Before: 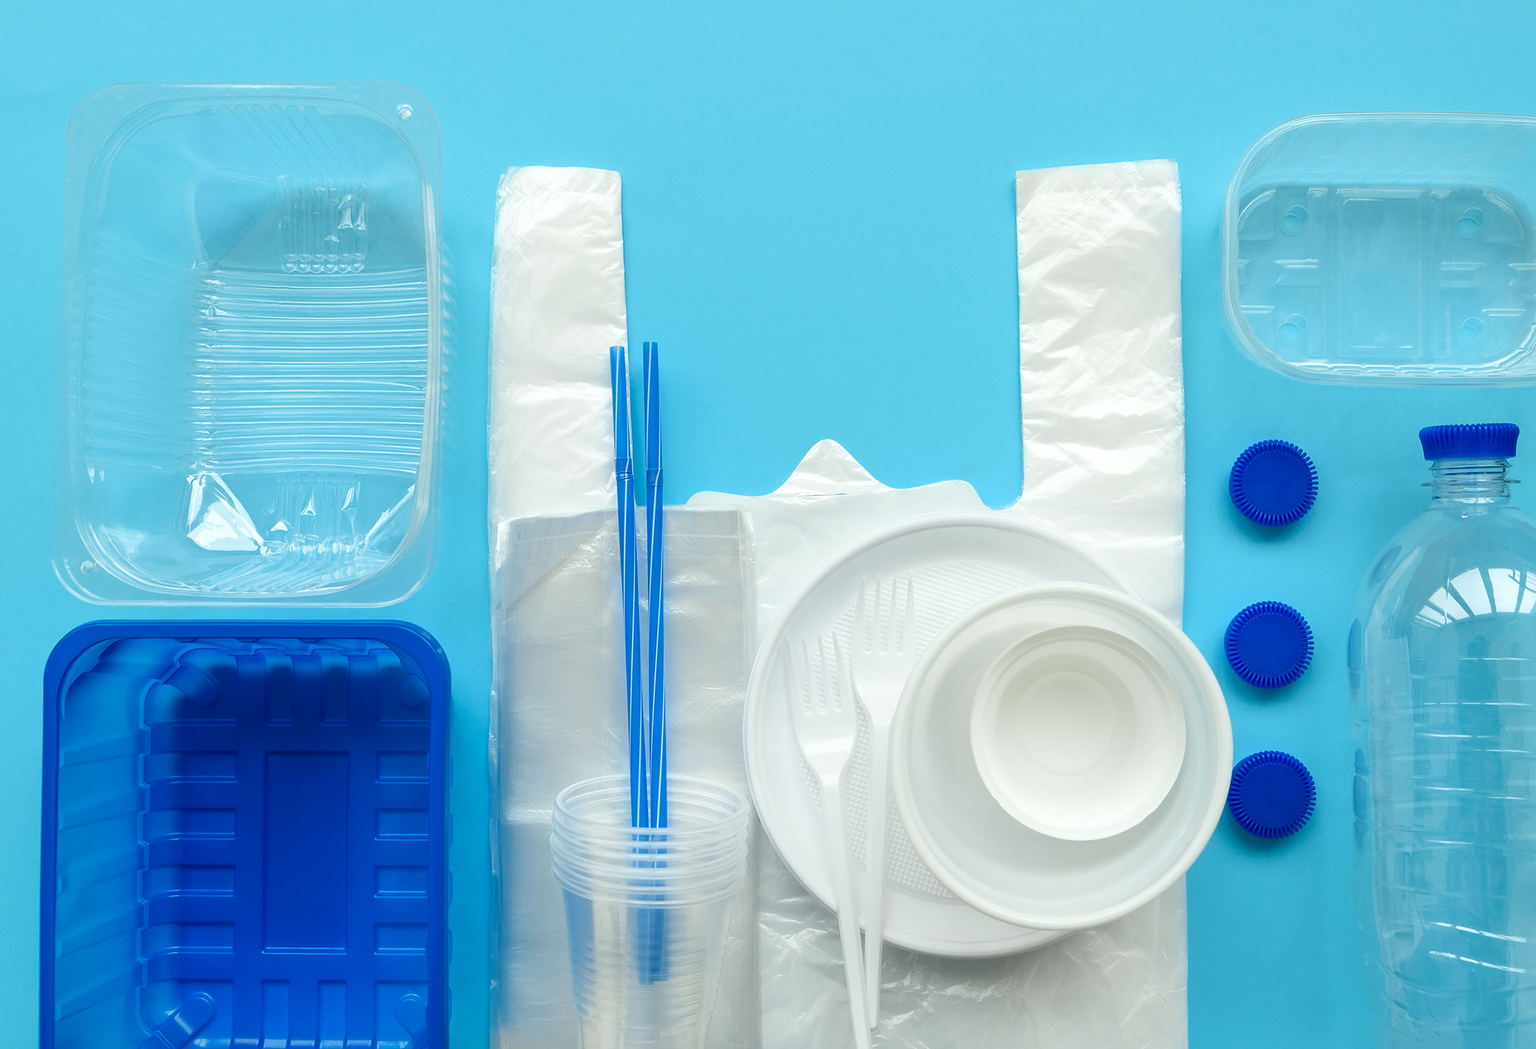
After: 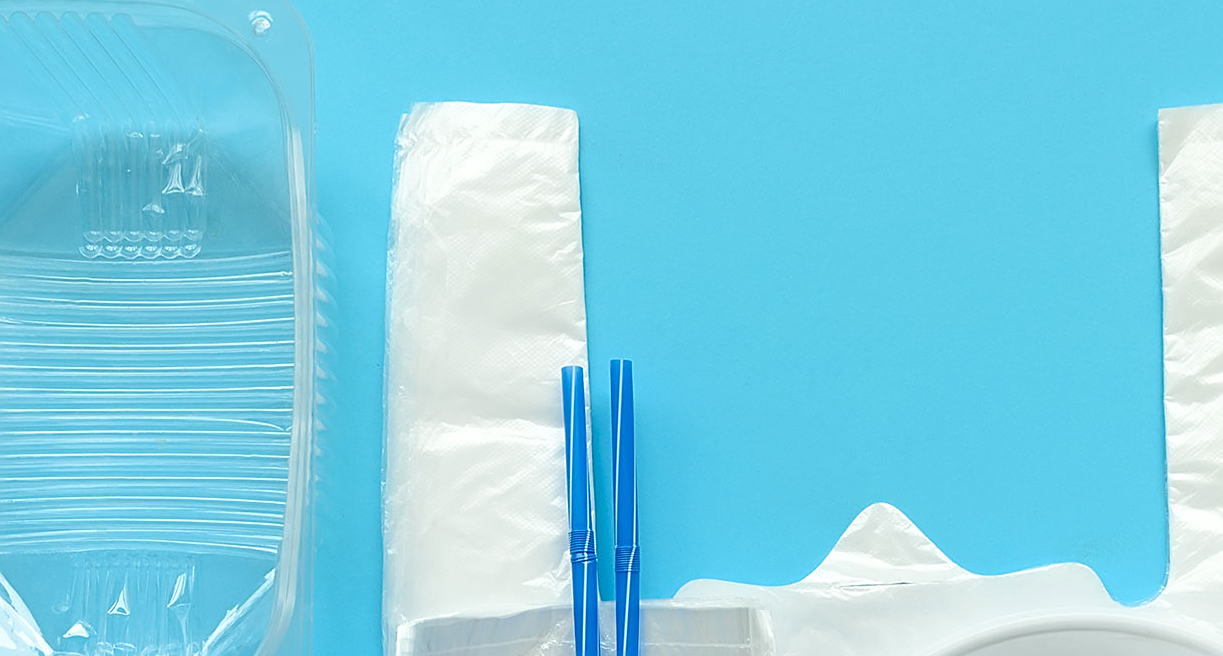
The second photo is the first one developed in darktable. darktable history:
sharpen: on, module defaults
crop: left 14.84%, top 9.268%, right 30.943%, bottom 48.113%
